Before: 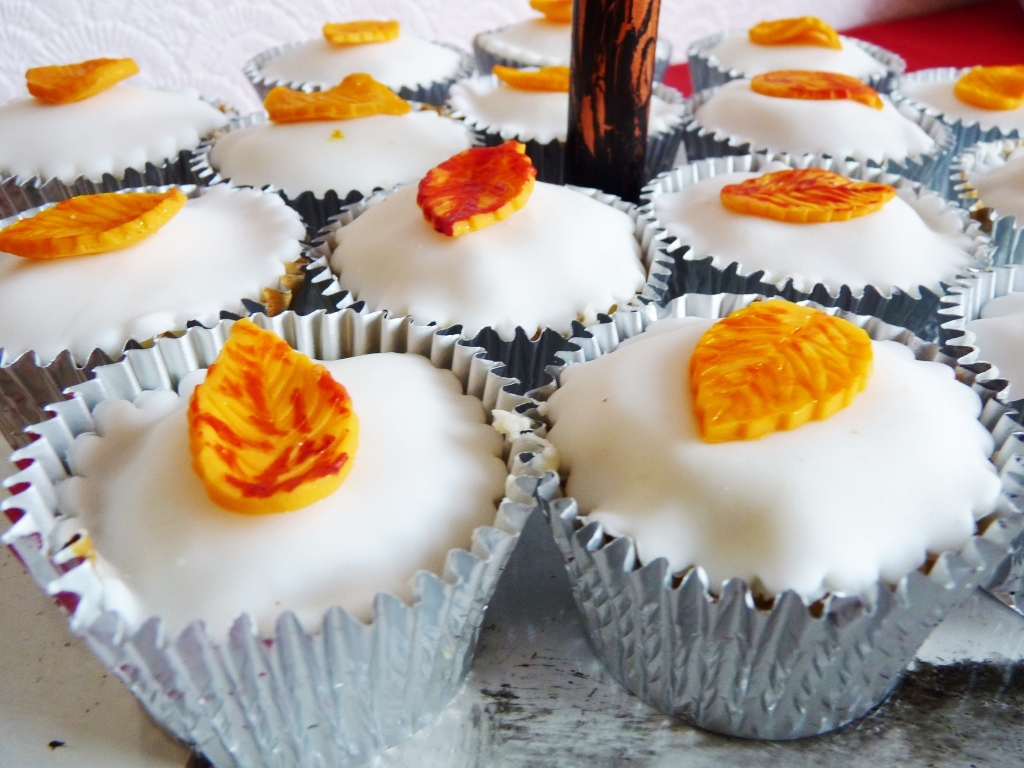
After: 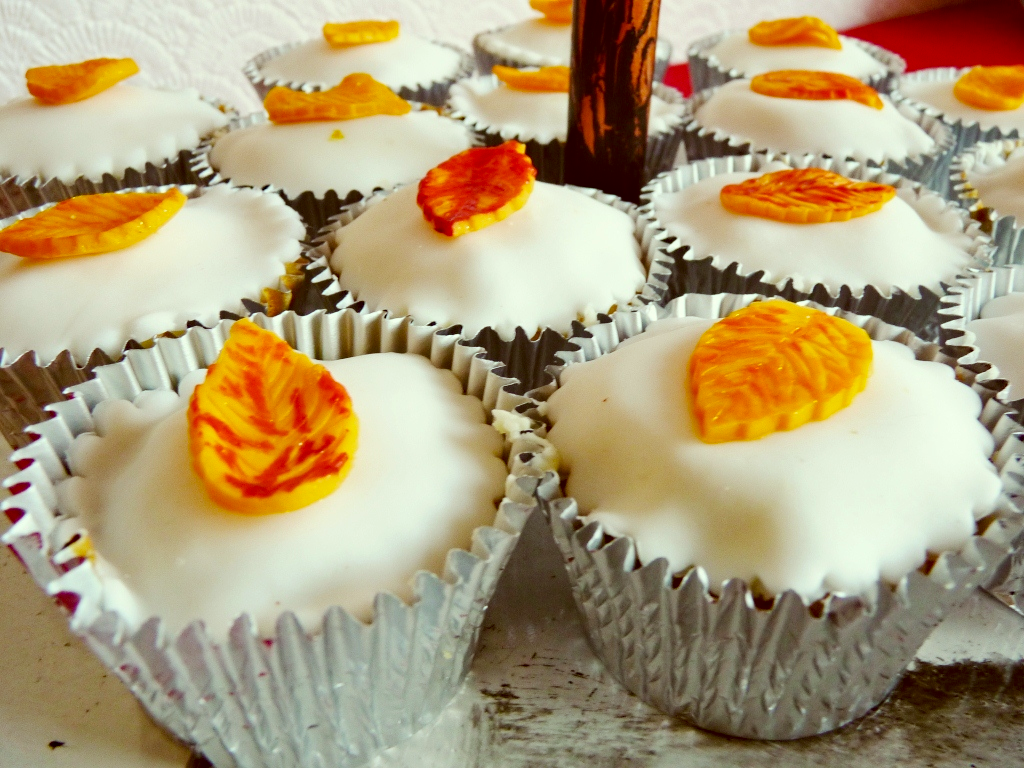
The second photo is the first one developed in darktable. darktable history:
haze removal: compatibility mode true, adaptive false
color correction: highlights a* -6.31, highlights b* 9.29, shadows a* 10.51, shadows b* 23.37
tone equalizer: on, module defaults
